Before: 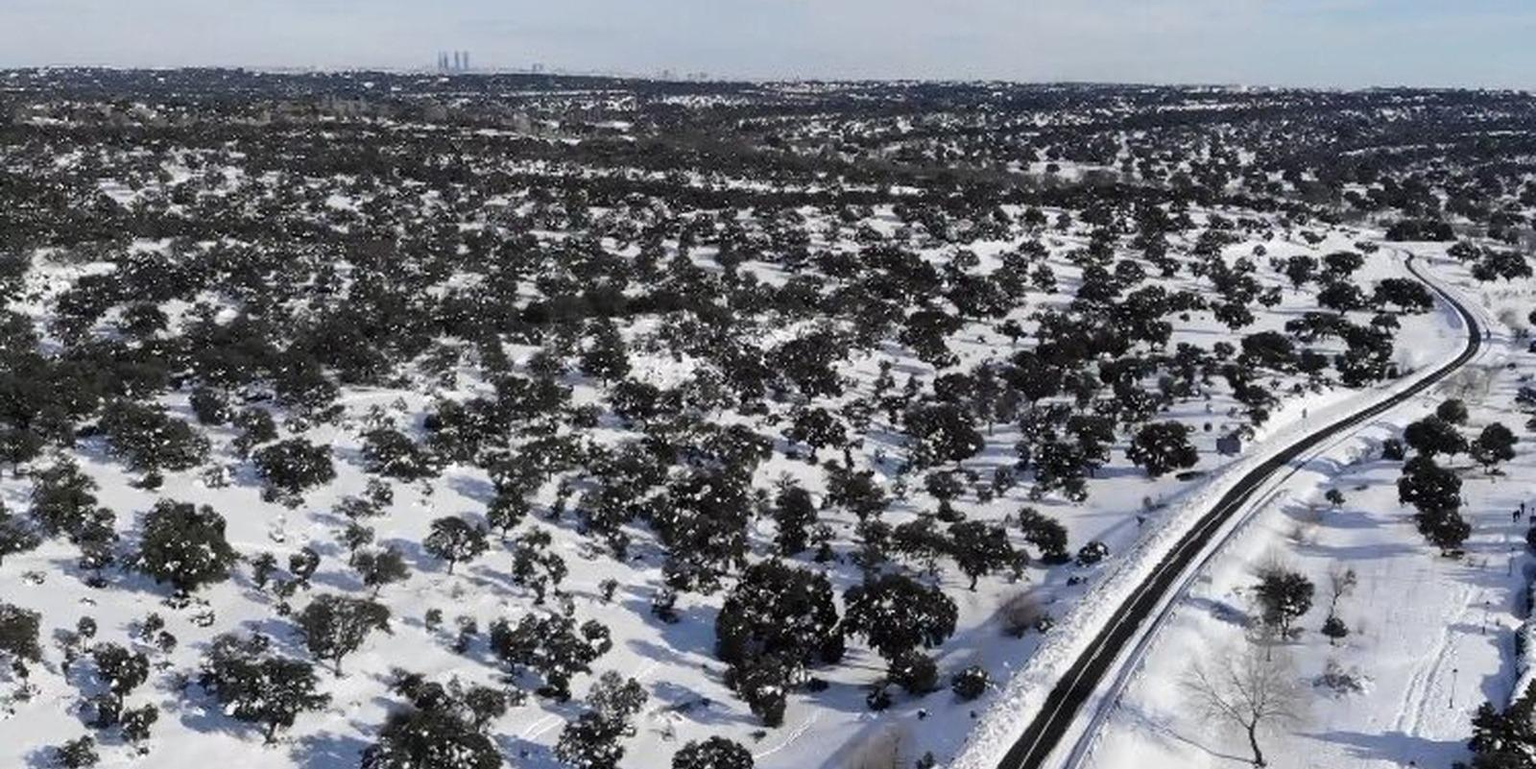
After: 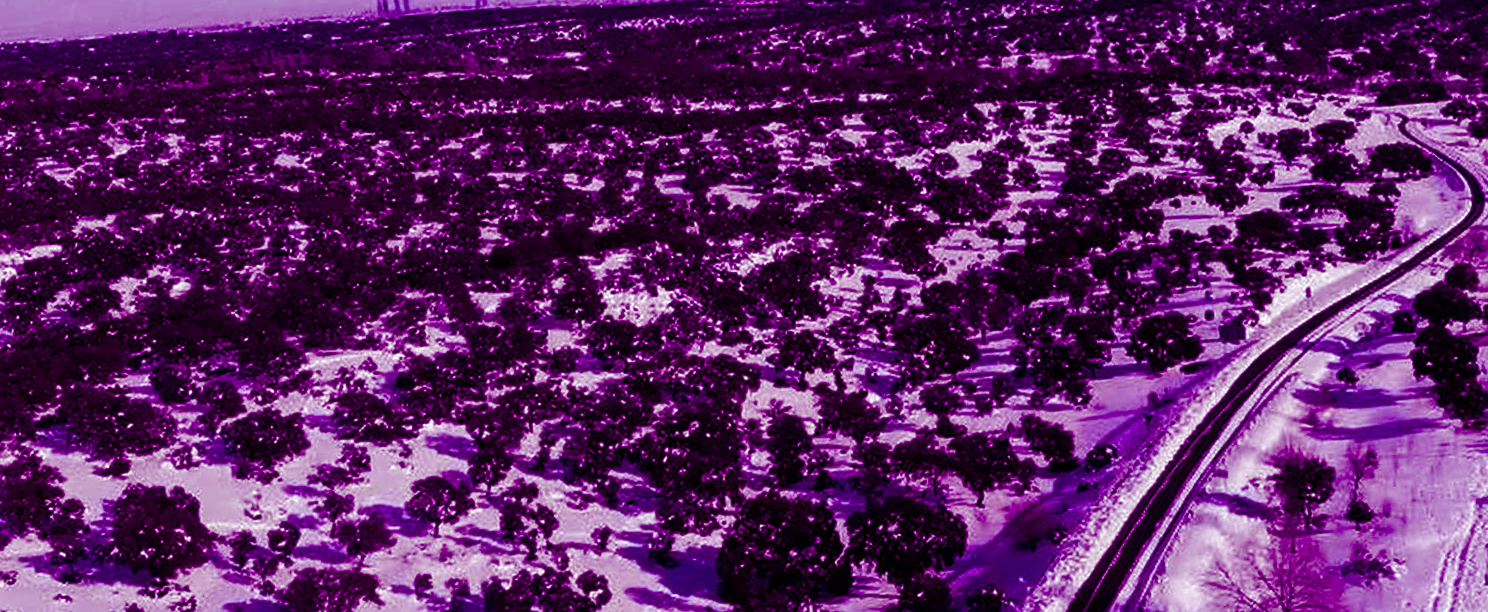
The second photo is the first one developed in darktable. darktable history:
crop: top 7.625%, bottom 8.027%
local contrast: on, module defaults
contrast brightness saturation: contrast 0.07, brightness -0.13, saturation 0.06
color balance: mode lift, gamma, gain (sRGB), lift [1, 1, 0.101, 1]
rotate and perspective: rotation -5°, crop left 0.05, crop right 0.952, crop top 0.11, crop bottom 0.89
sharpen: amount 0.2
color balance rgb: perceptual saturation grading › global saturation 20%, perceptual saturation grading › highlights -25%, perceptual saturation grading › shadows 50%
